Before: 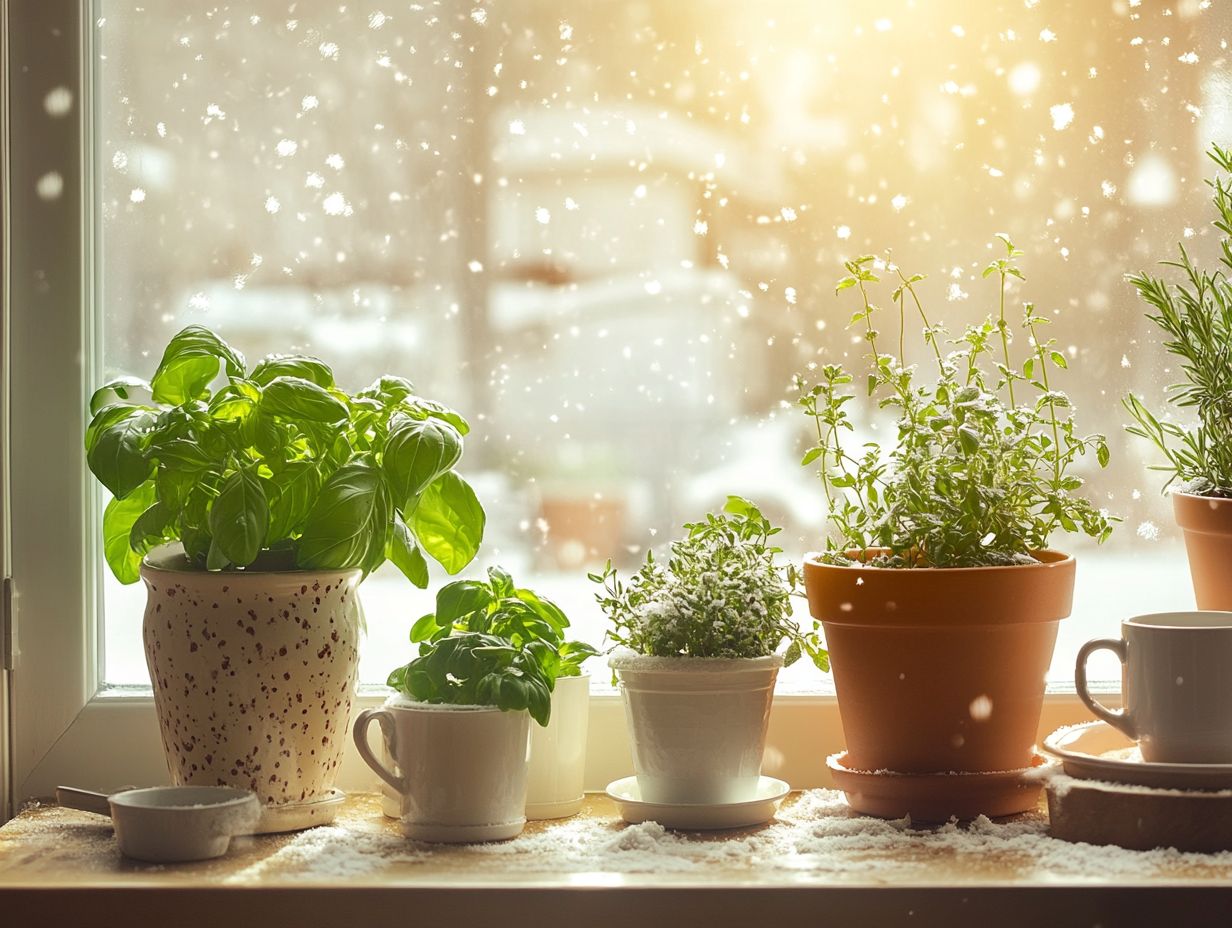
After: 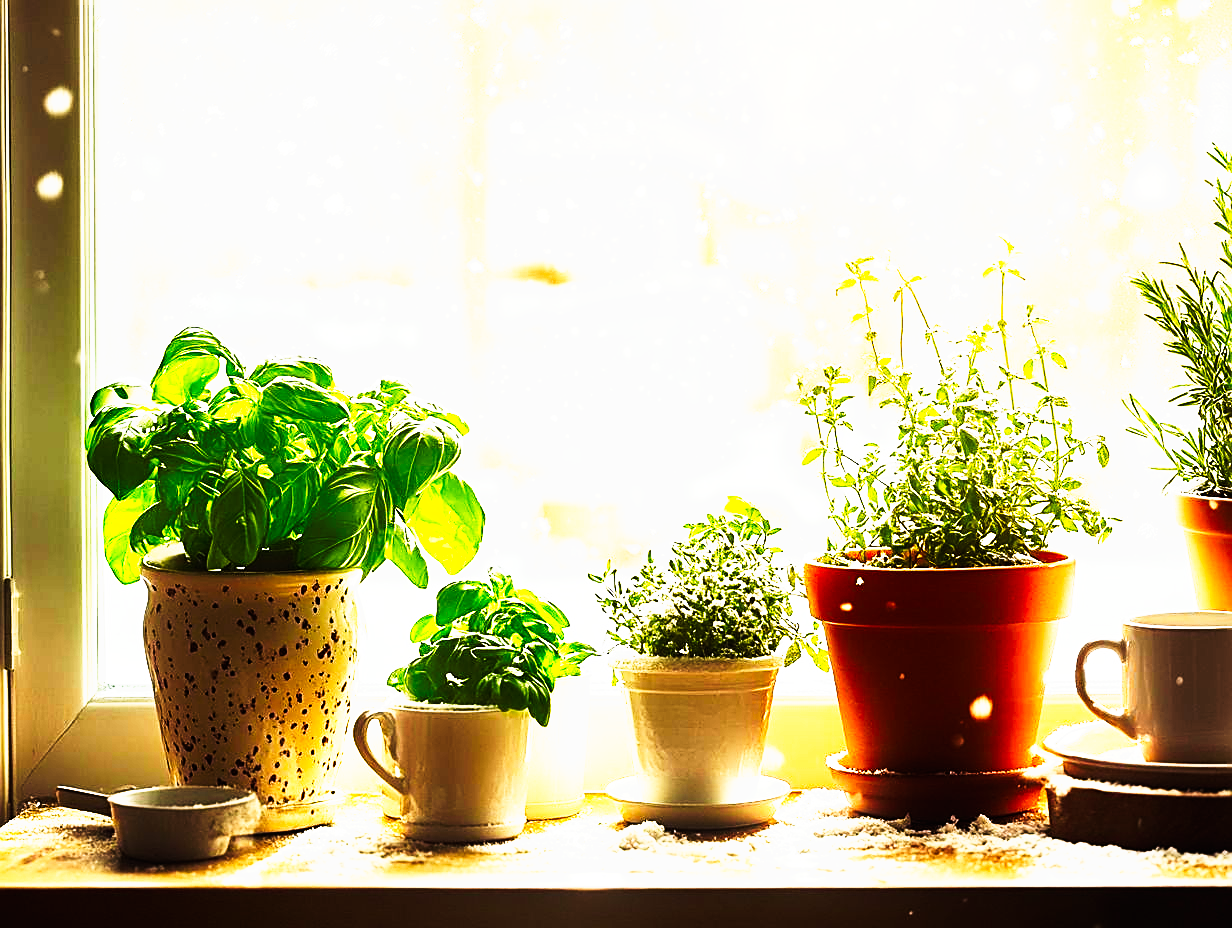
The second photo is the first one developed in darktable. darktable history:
sharpen: on, module defaults
tone curve: curves: ch0 [(0, 0) (0.003, 0) (0.011, 0.001) (0.025, 0.003) (0.044, 0.003) (0.069, 0.006) (0.1, 0.009) (0.136, 0.014) (0.177, 0.029) (0.224, 0.061) (0.277, 0.127) (0.335, 0.218) (0.399, 0.38) (0.468, 0.588) (0.543, 0.809) (0.623, 0.947) (0.709, 0.987) (0.801, 0.99) (0.898, 0.99) (1, 1)], preserve colors none
